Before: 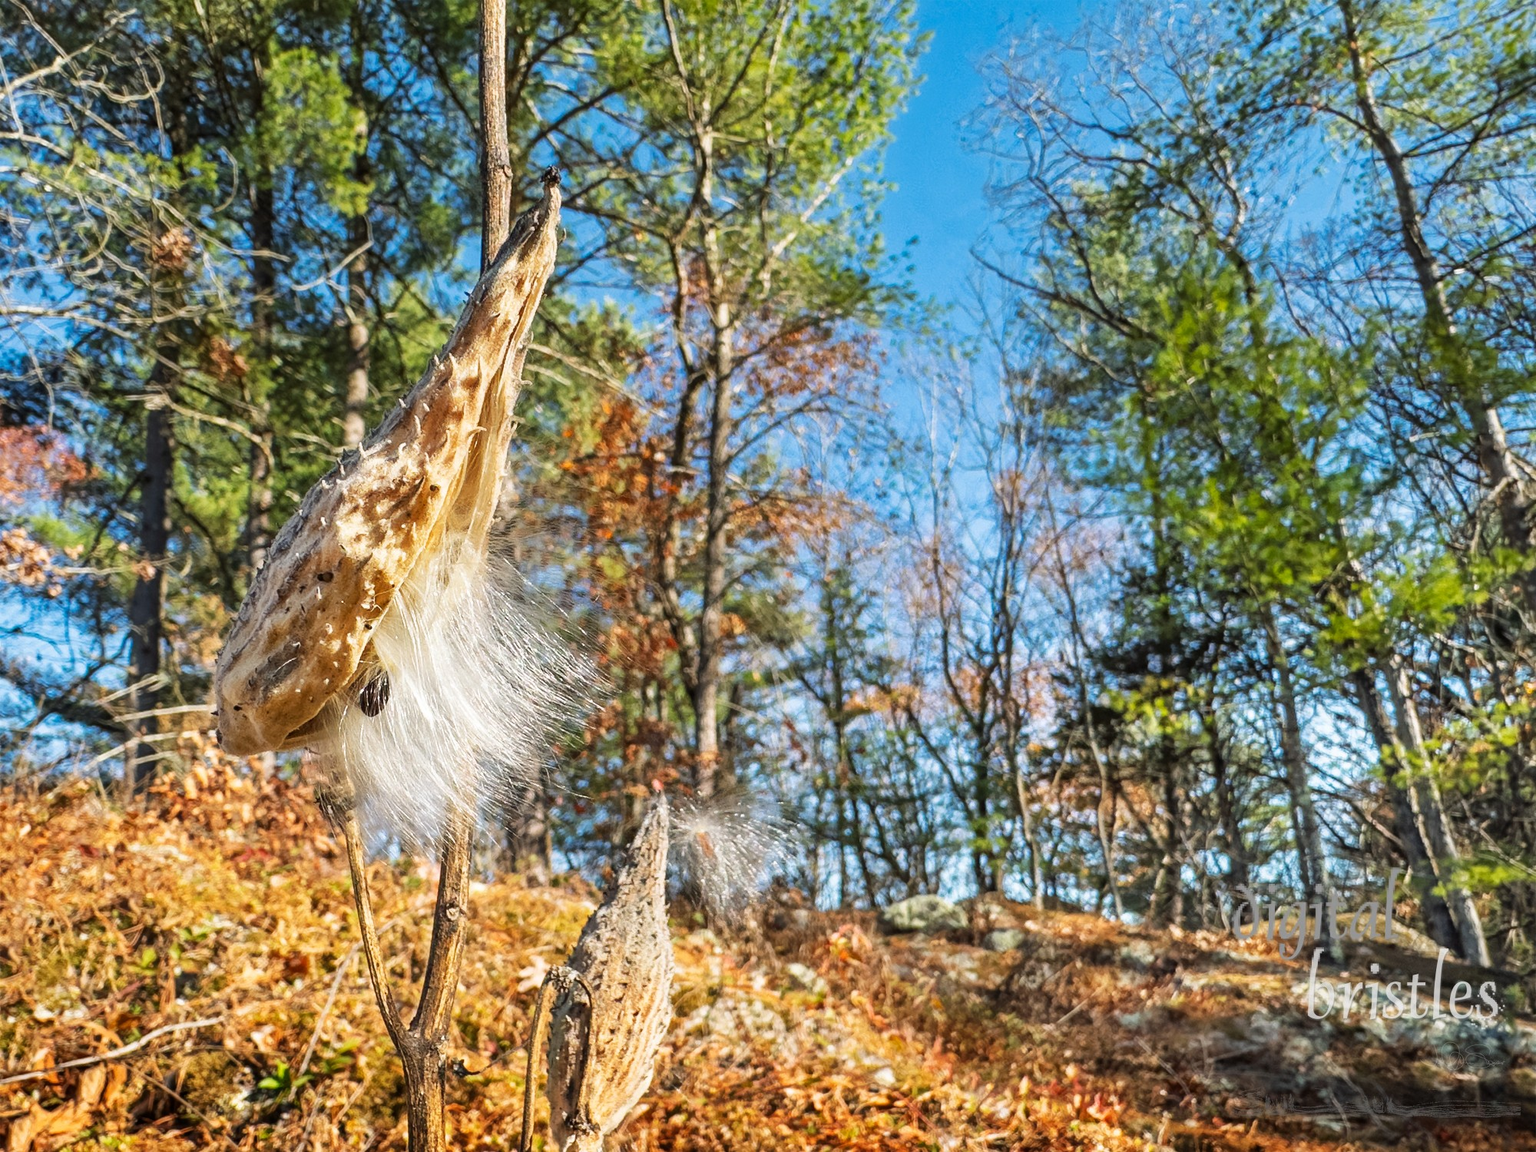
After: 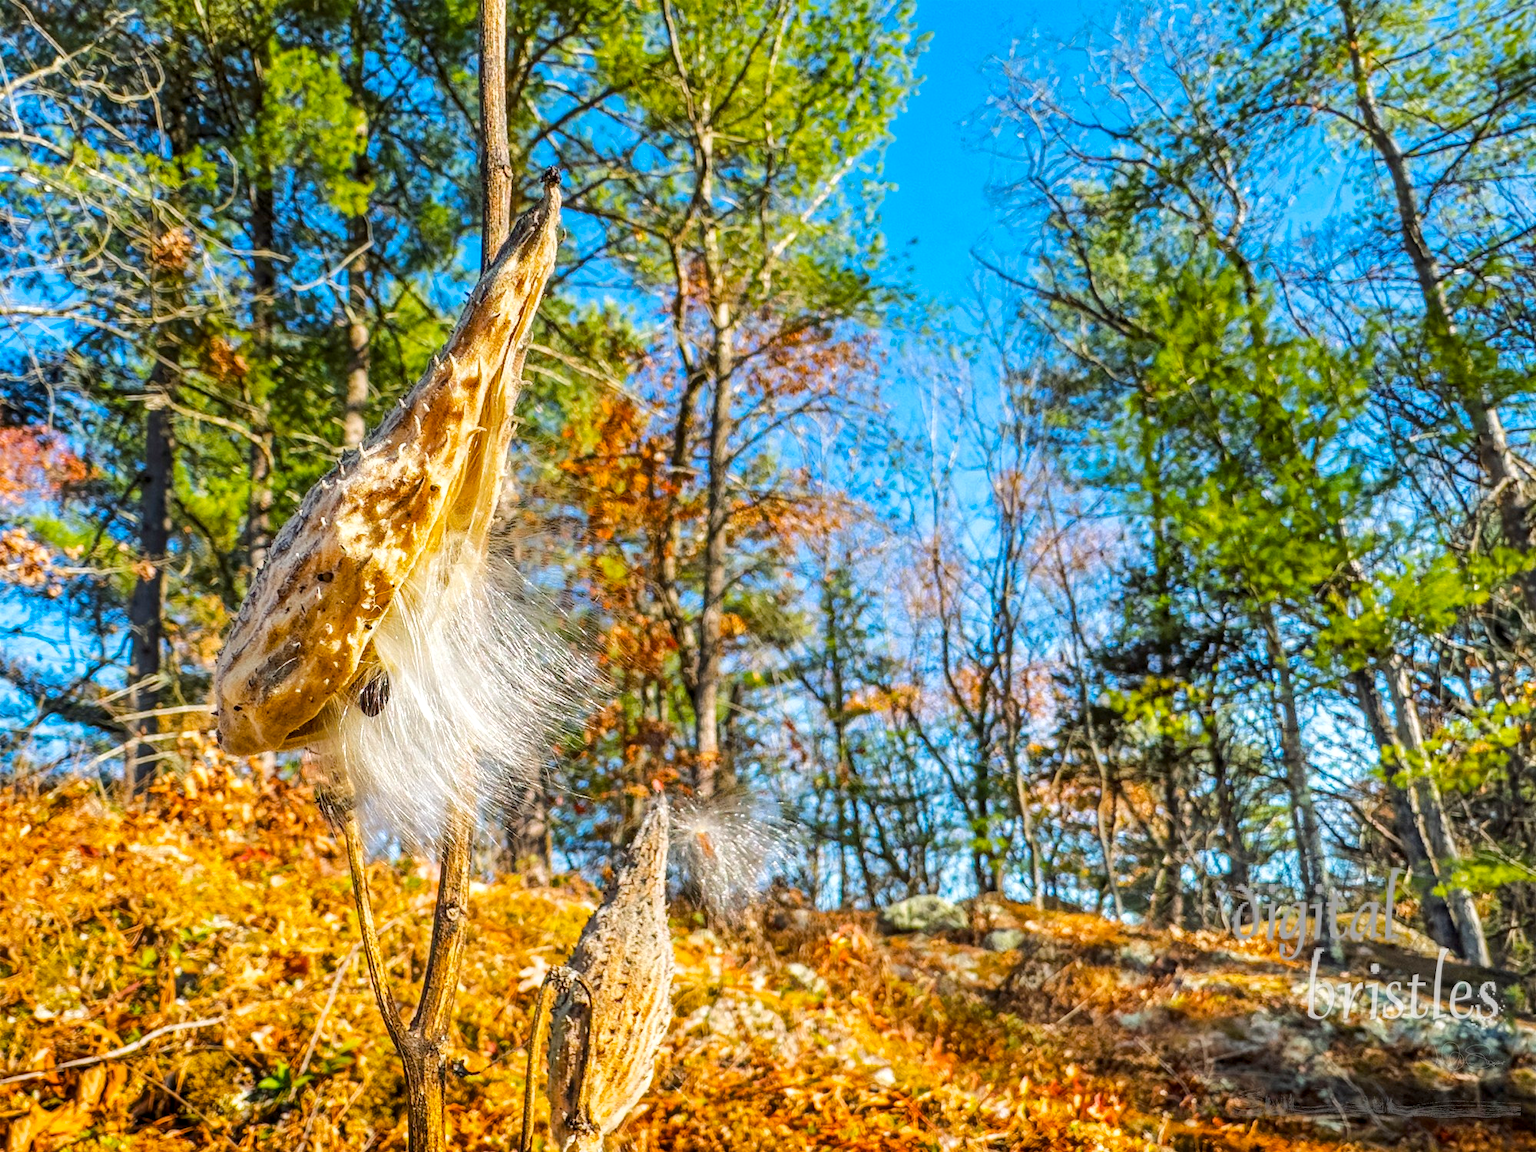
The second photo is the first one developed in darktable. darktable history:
color balance rgb: linear chroma grading › global chroma 8.87%, perceptual saturation grading › global saturation 29.923%, perceptual brilliance grading › mid-tones 10.54%, perceptual brilliance grading › shadows 15.417%
local contrast: on, module defaults
